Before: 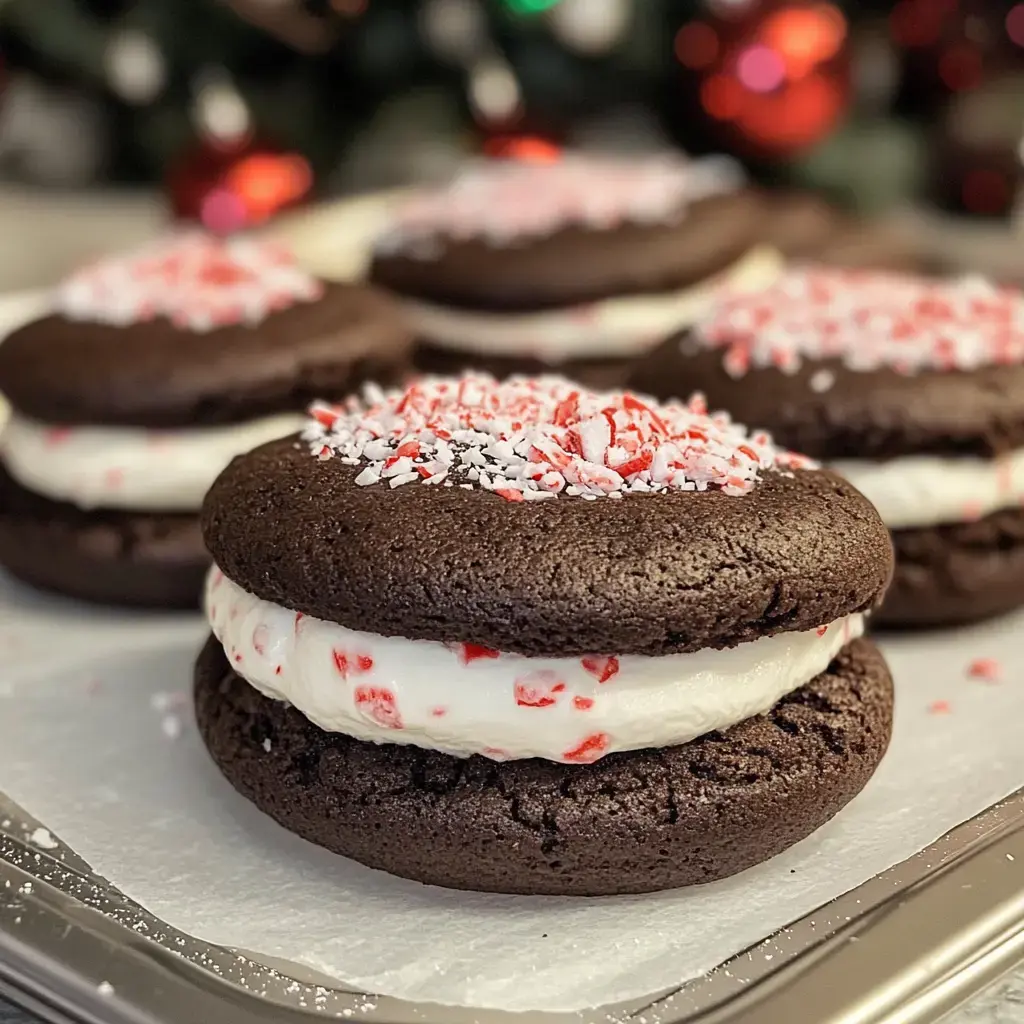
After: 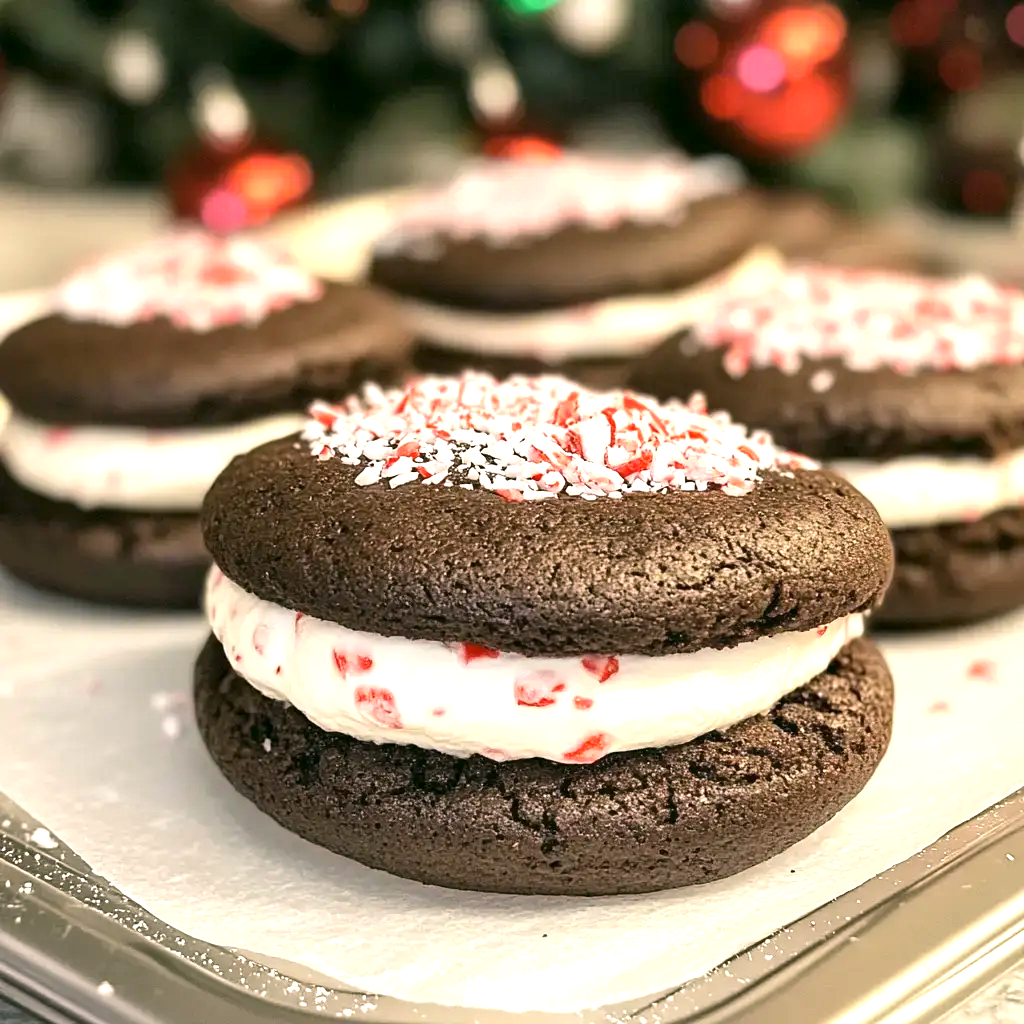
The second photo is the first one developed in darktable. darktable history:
exposure: black level correction 0, exposure 0.891 EV, compensate exposure bias true, compensate highlight preservation false
color correction: highlights a* 4.47, highlights b* 4.92, shadows a* -7.14, shadows b* 5.05
